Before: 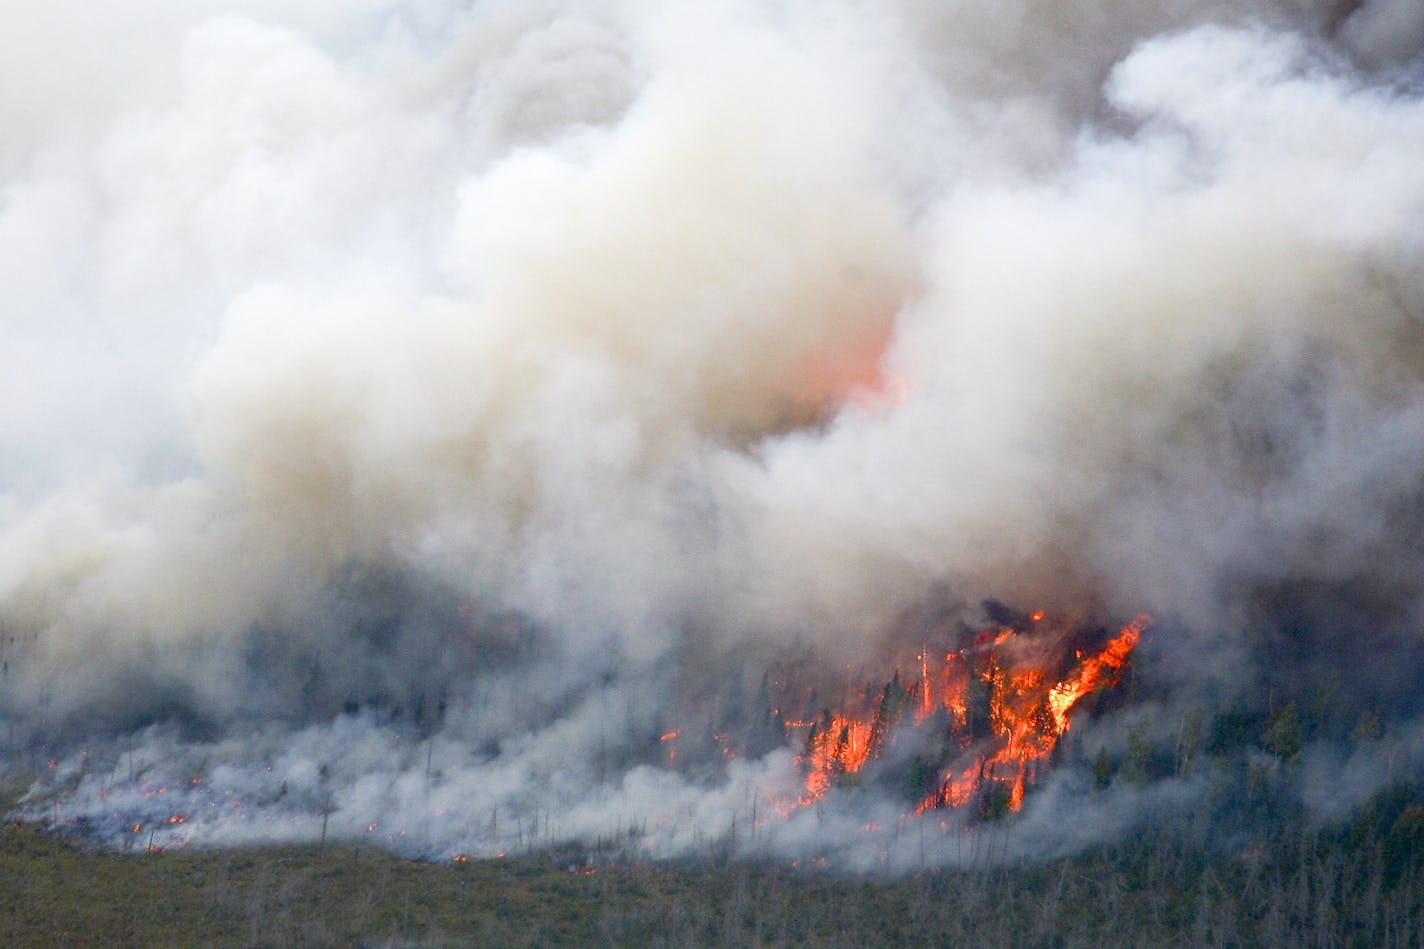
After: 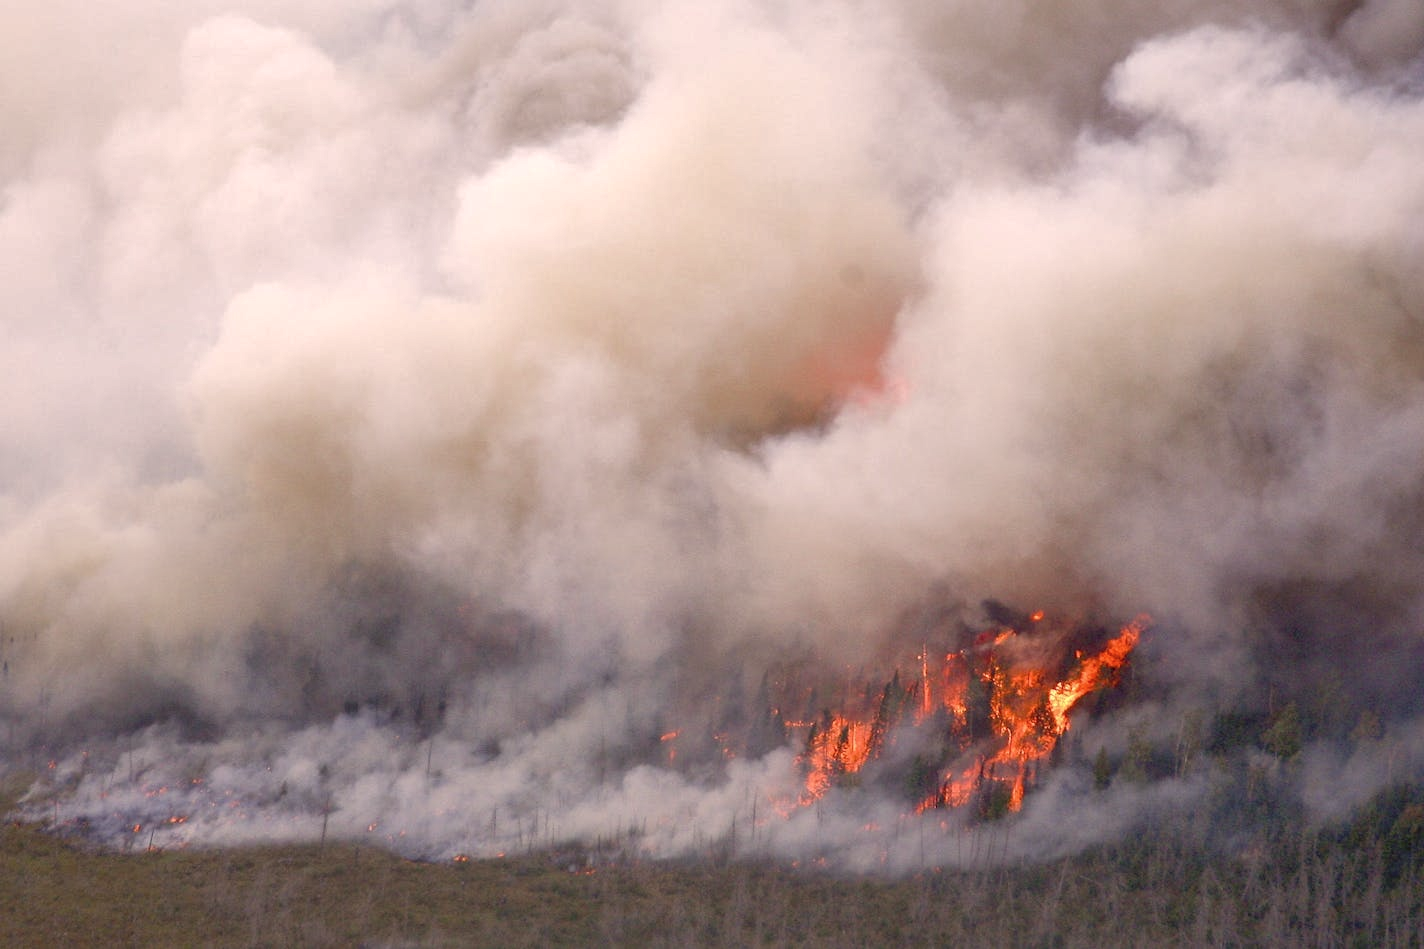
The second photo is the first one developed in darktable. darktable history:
shadows and highlights: on, module defaults
color correction: highlights a* 10.17, highlights b* 9.67, shadows a* 8.57, shadows b* 7.78, saturation 0.818
